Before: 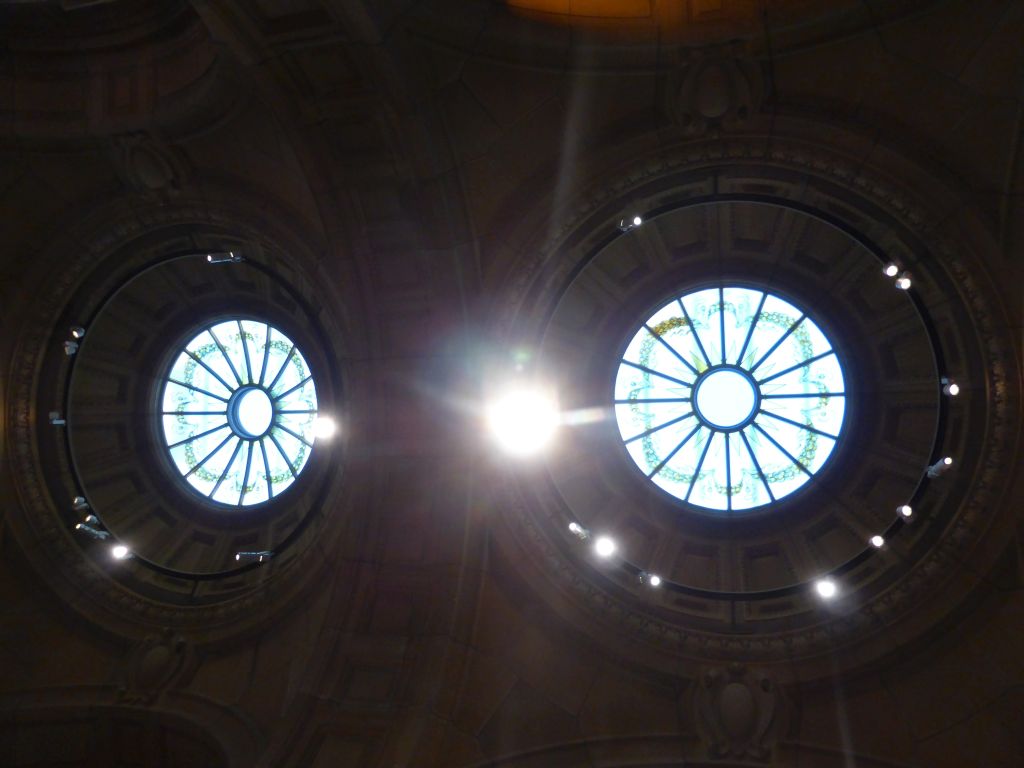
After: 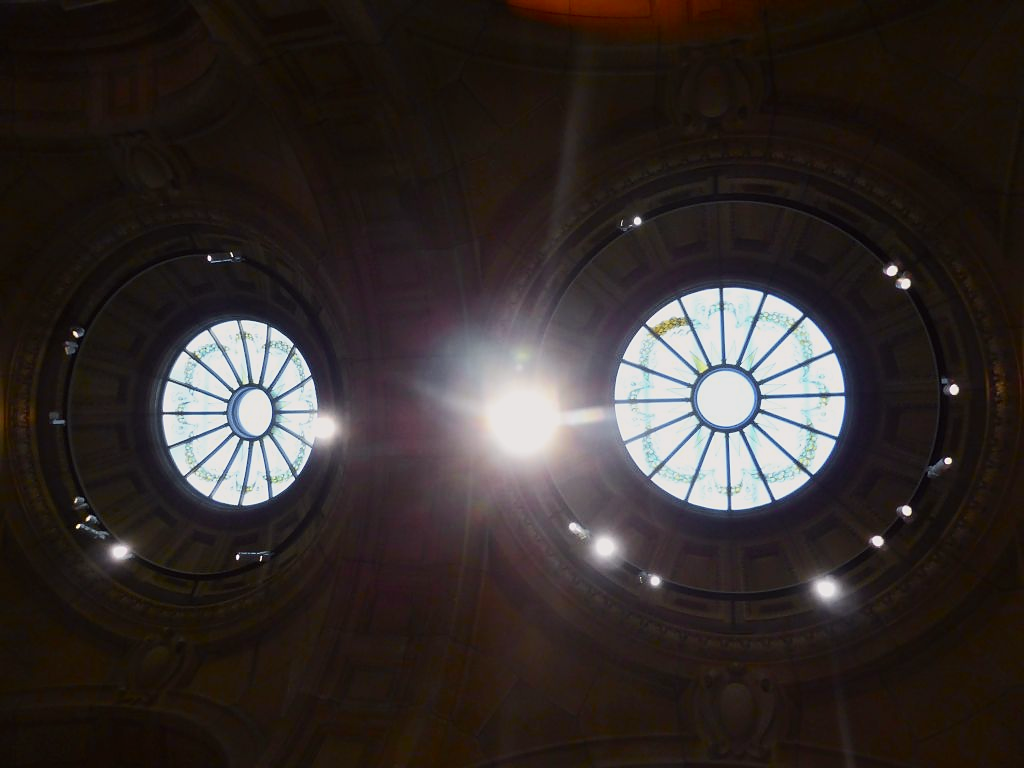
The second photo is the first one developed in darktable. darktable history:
sharpen: radius 0.969, amount 0.604
exposure: exposure -0.492 EV, compensate highlight preservation false
tone curve: curves: ch0 [(0, 0) (0.239, 0.248) (0.508, 0.606) (0.828, 0.878) (1, 1)]; ch1 [(0, 0) (0.401, 0.42) (0.442, 0.47) (0.492, 0.498) (0.511, 0.516) (0.555, 0.586) (0.681, 0.739) (1, 1)]; ch2 [(0, 0) (0.411, 0.433) (0.5, 0.504) (0.545, 0.574) (1, 1)], color space Lab, independent channels, preserve colors none
